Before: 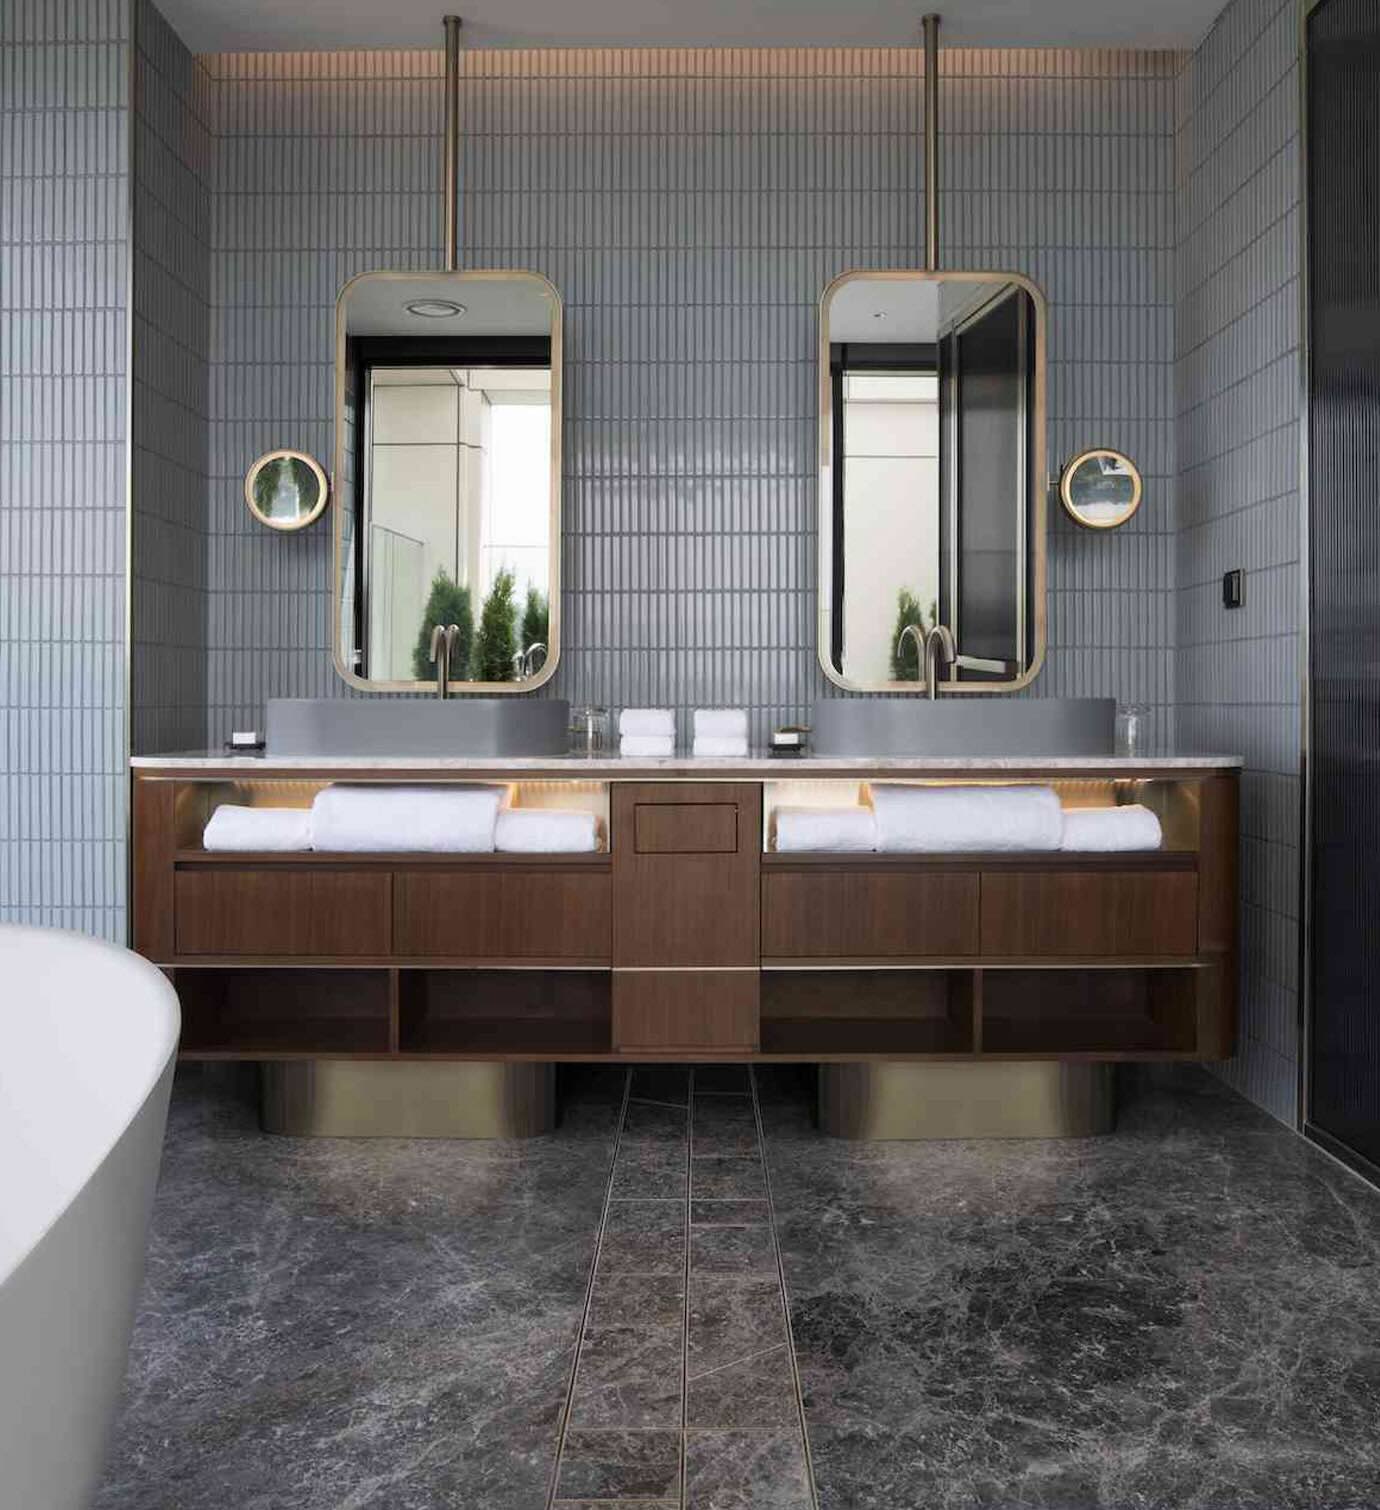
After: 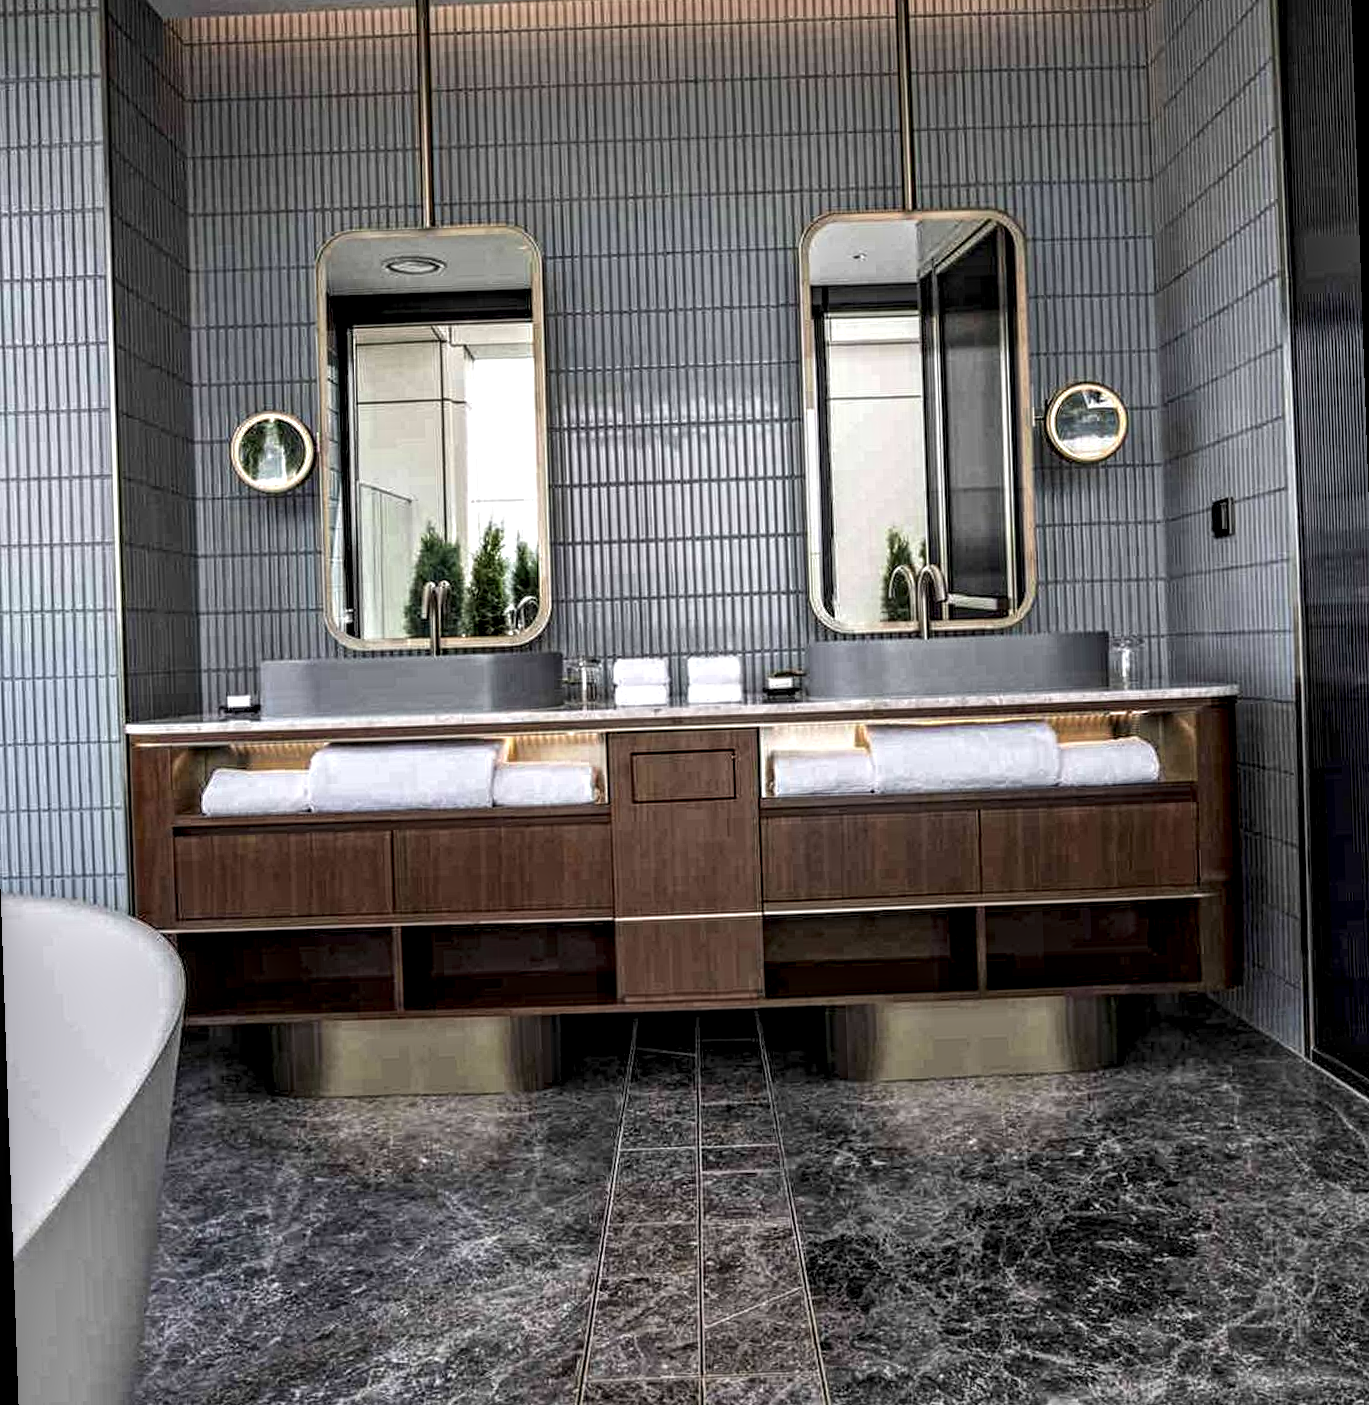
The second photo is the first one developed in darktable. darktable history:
contrast equalizer: octaves 7, y [[0.5, 0.542, 0.583, 0.625, 0.667, 0.708], [0.5 ×6], [0.5 ×6], [0 ×6], [0 ×6]]
local contrast: highlights 20%, detail 150%
rotate and perspective: rotation -2°, crop left 0.022, crop right 0.978, crop top 0.049, crop bottom 0.951
